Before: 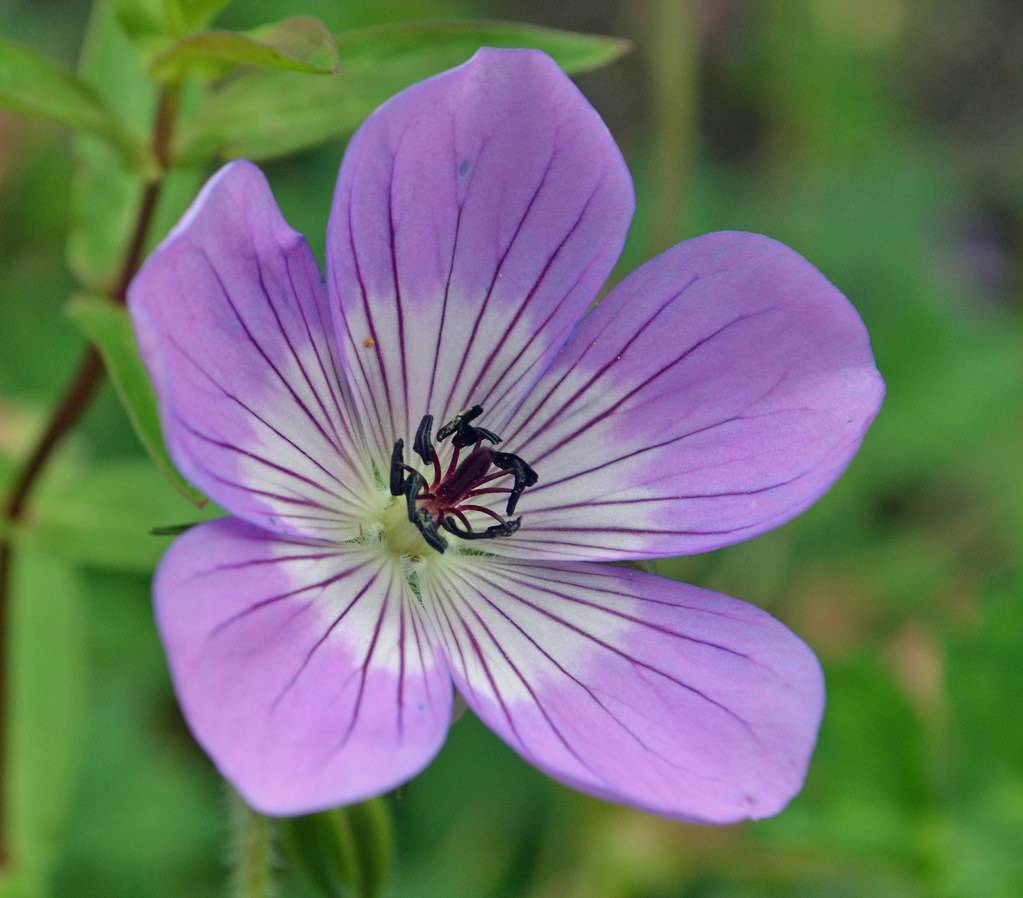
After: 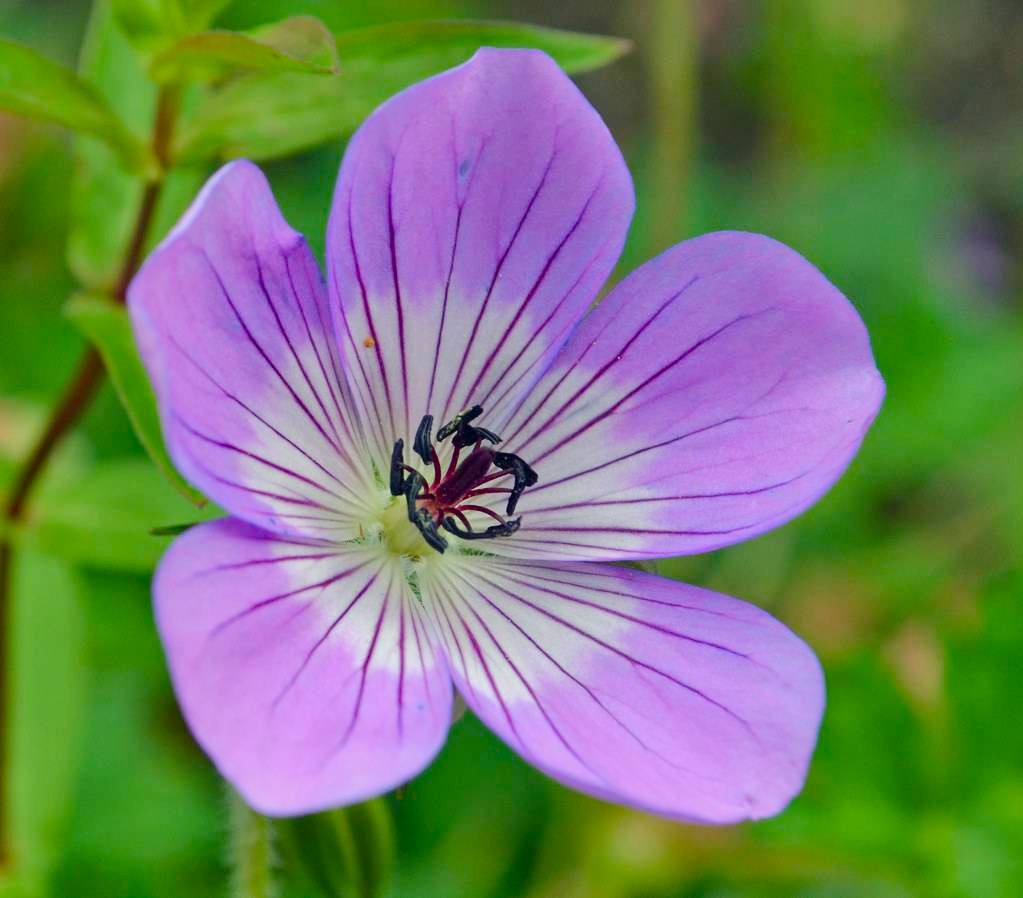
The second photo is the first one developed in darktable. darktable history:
color balance rgb: perceptual saturation grading › global saturation 20.803%, perceptual saturation grading › highlights -19.677%, perceptual saturation grading › shadows 29.474%, perceptual brilliance grading › mid-tones 9.606%, perceptual brilliance grading › shadows 14.692%, global vibrance 10.02%
color calibration: illuminant same as pipeline (D50), adaptation XYZ, x 0.346, y 0.358, temperature 5016.37 K
